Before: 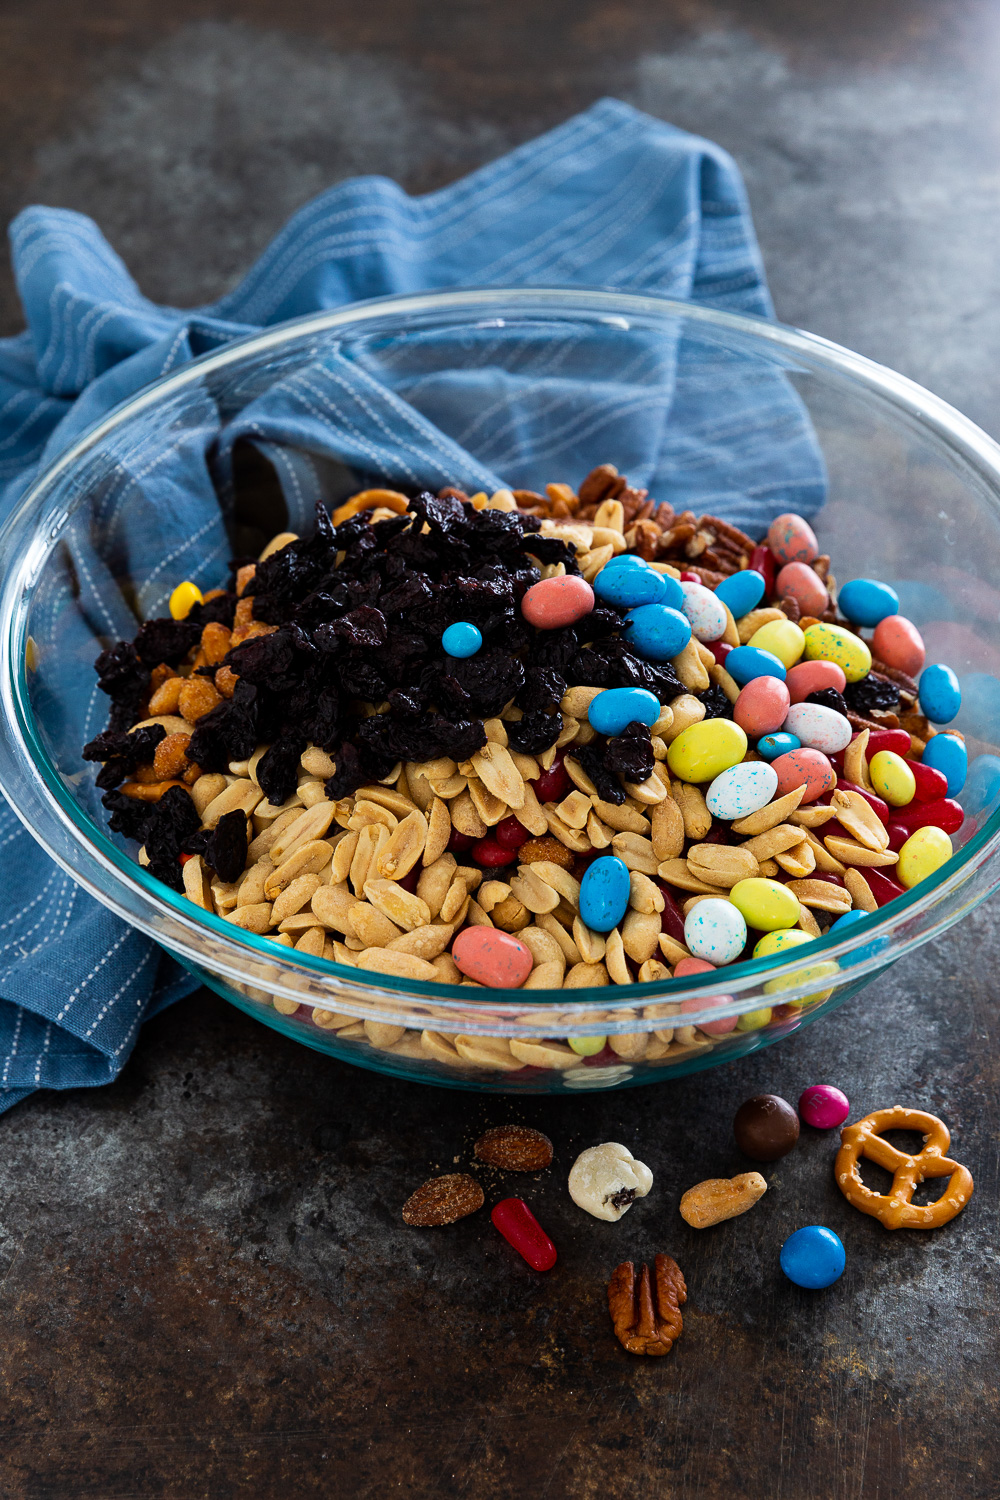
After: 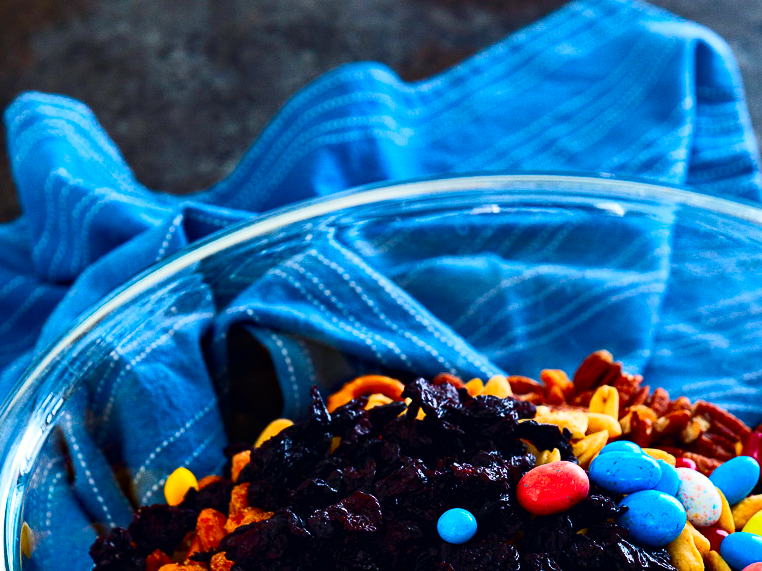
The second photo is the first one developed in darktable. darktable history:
crop: left 0.579%, top 7.627%, right 23.167%, bottom 54.275%
color correction: highlights a* 0.207, highlights b* 2.7, shadows a* -0.874, shadows b* -4.78
haze removal: compatibility mode true, adaptive false
contrast brightness saturation: contrast 0.26, brightness 0.02, saturation 0.87
